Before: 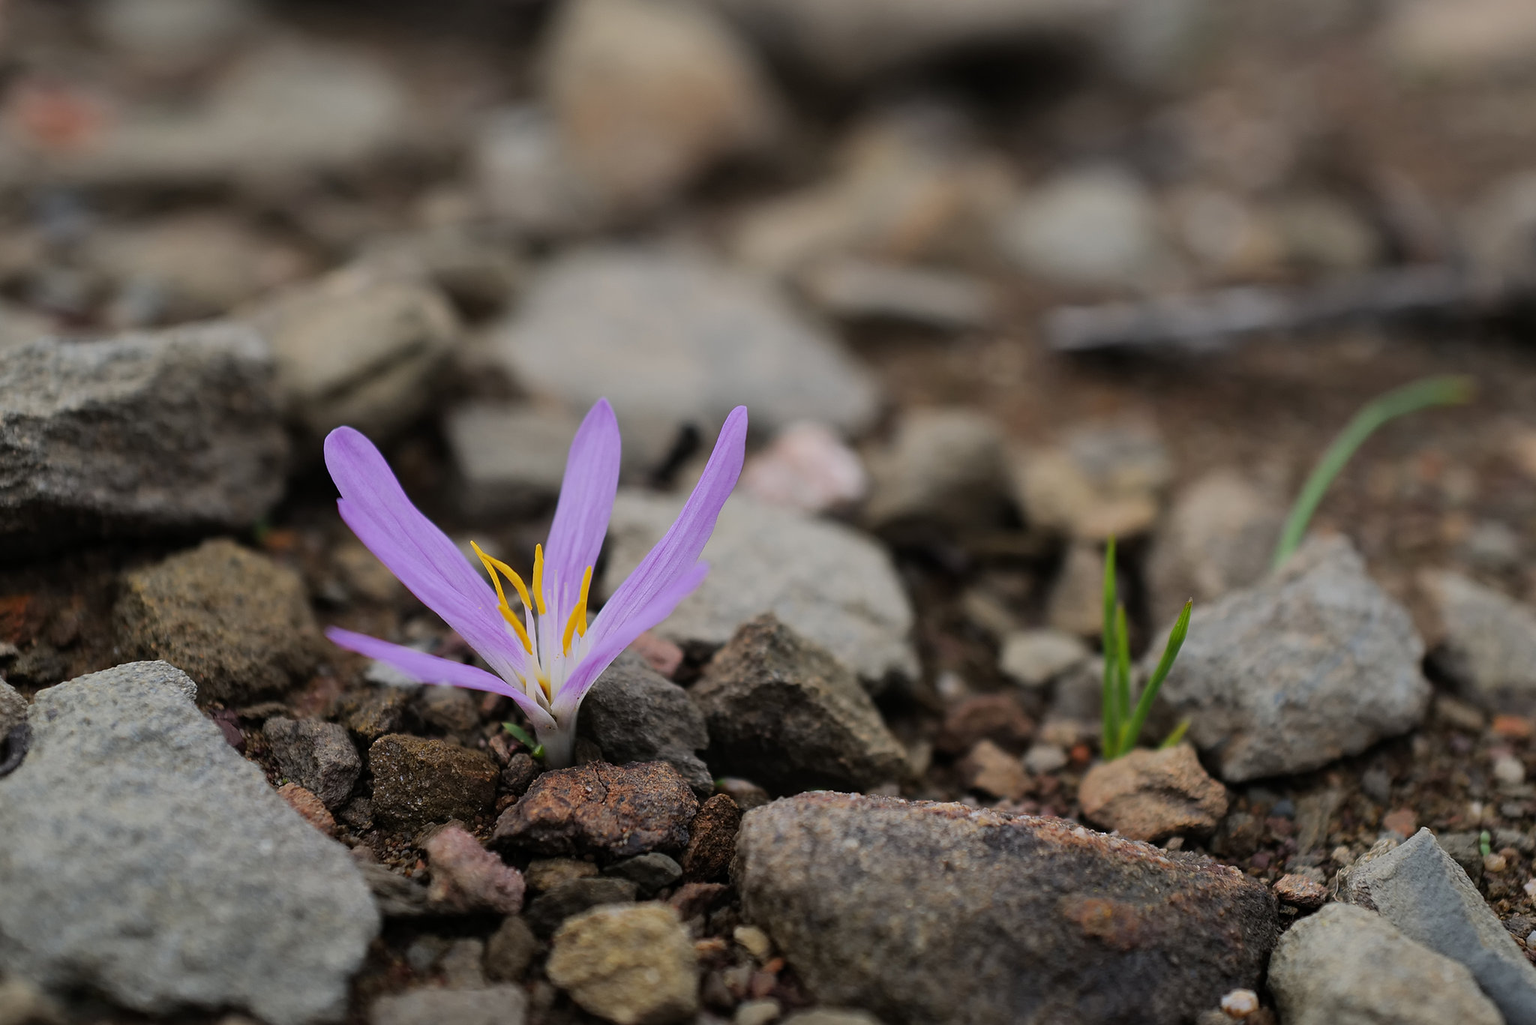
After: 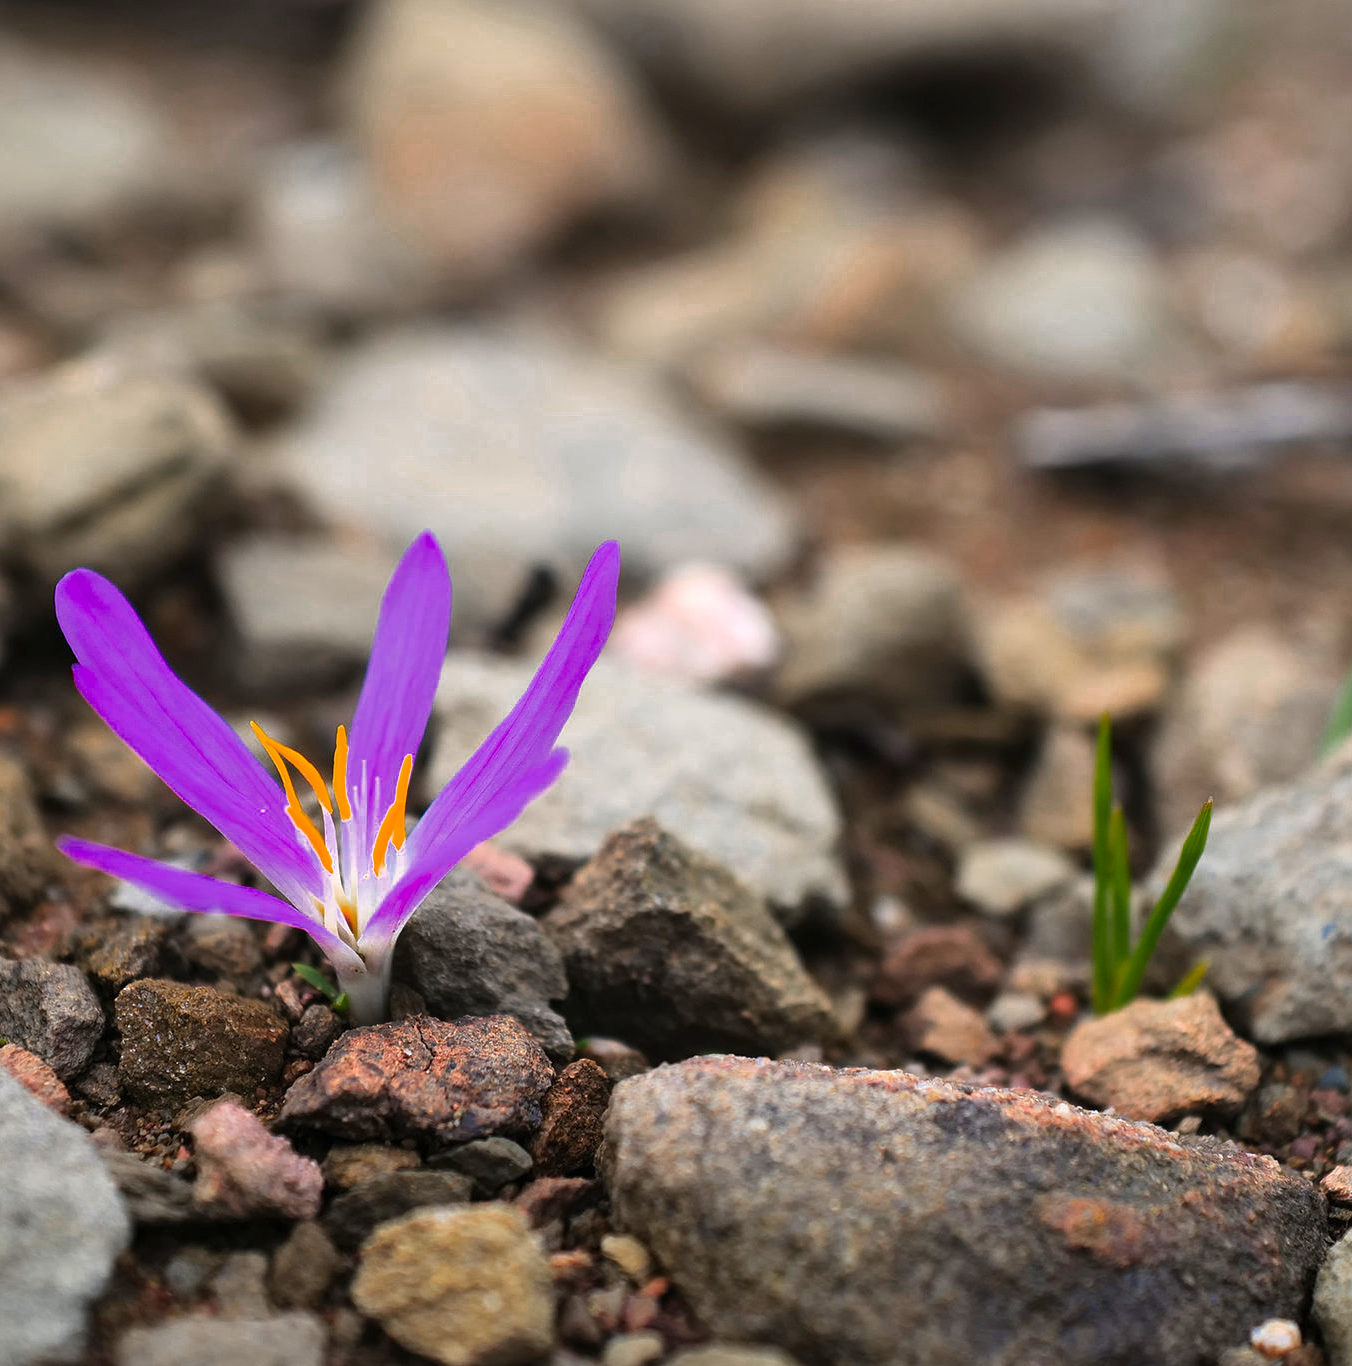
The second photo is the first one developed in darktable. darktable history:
color zones: curves: ch0 [(0, 0.553) (0.123, 0.58) (0.23, 0.419) (0.468, 0.155) (0.605, 0.132) (0.723, 0.063) (0.833, 0.172) (0.921, 0.468)]; ch1 [(0.025, 0.645) (0.229, 0.584) (0.326, 0.551) (0.537, 0.446) (0.599, 0.911) (0.708, 1) (0.805, 0.944)]; ch2 [(0.086, 0.468) (0.254, 0.464) (0.638, 0.564) (0.702, 0.592) (0.768, 0.564)]
crop and rotate: left 18.442%, right 15.508%
exposure: black level correction 0, exposure 0.877 EV, compensate exposure bias true, compensate highlight preservation false
